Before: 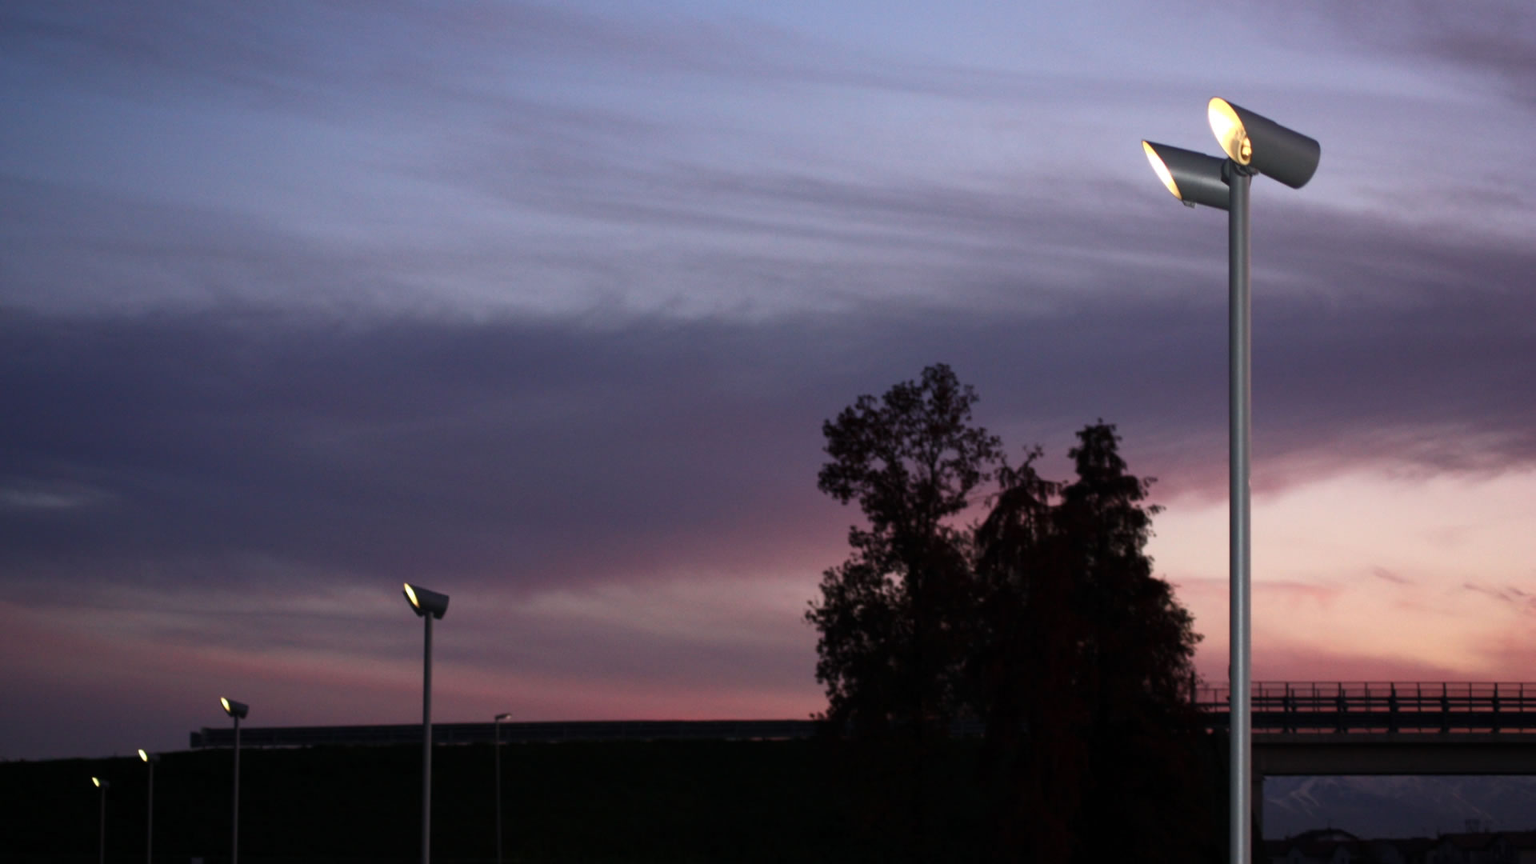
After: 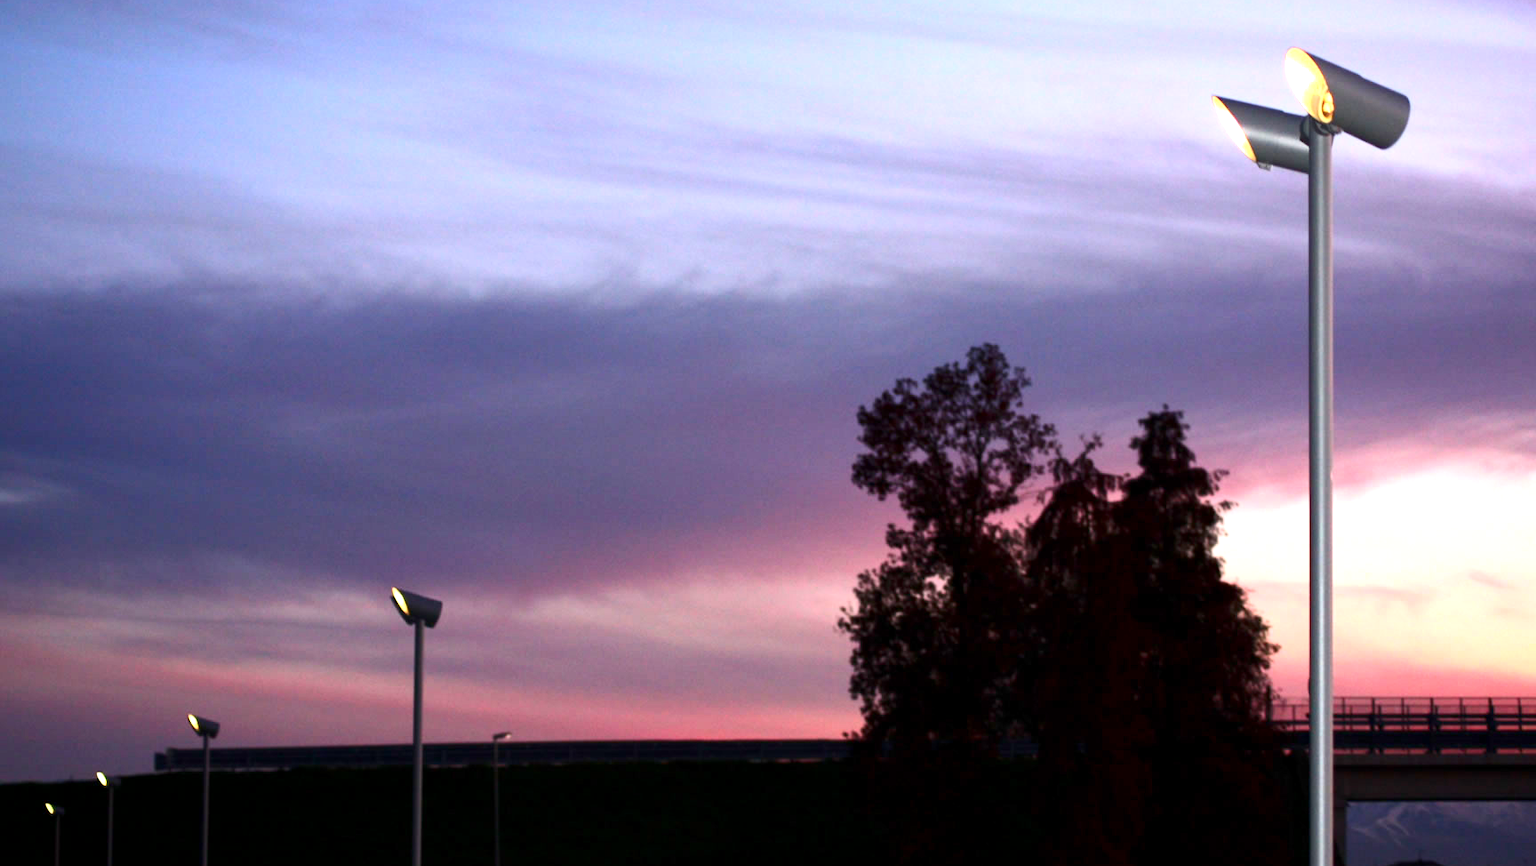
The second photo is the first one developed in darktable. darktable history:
crop: left 3.373%, top 6.358%, right 6.587%, bottom 3.278%
contrast brightness saturation: contrast 0.171, saturation 0.306
exposure: black level correction 0.001, exposure 1.119 EV, compensate highlight preservation false
